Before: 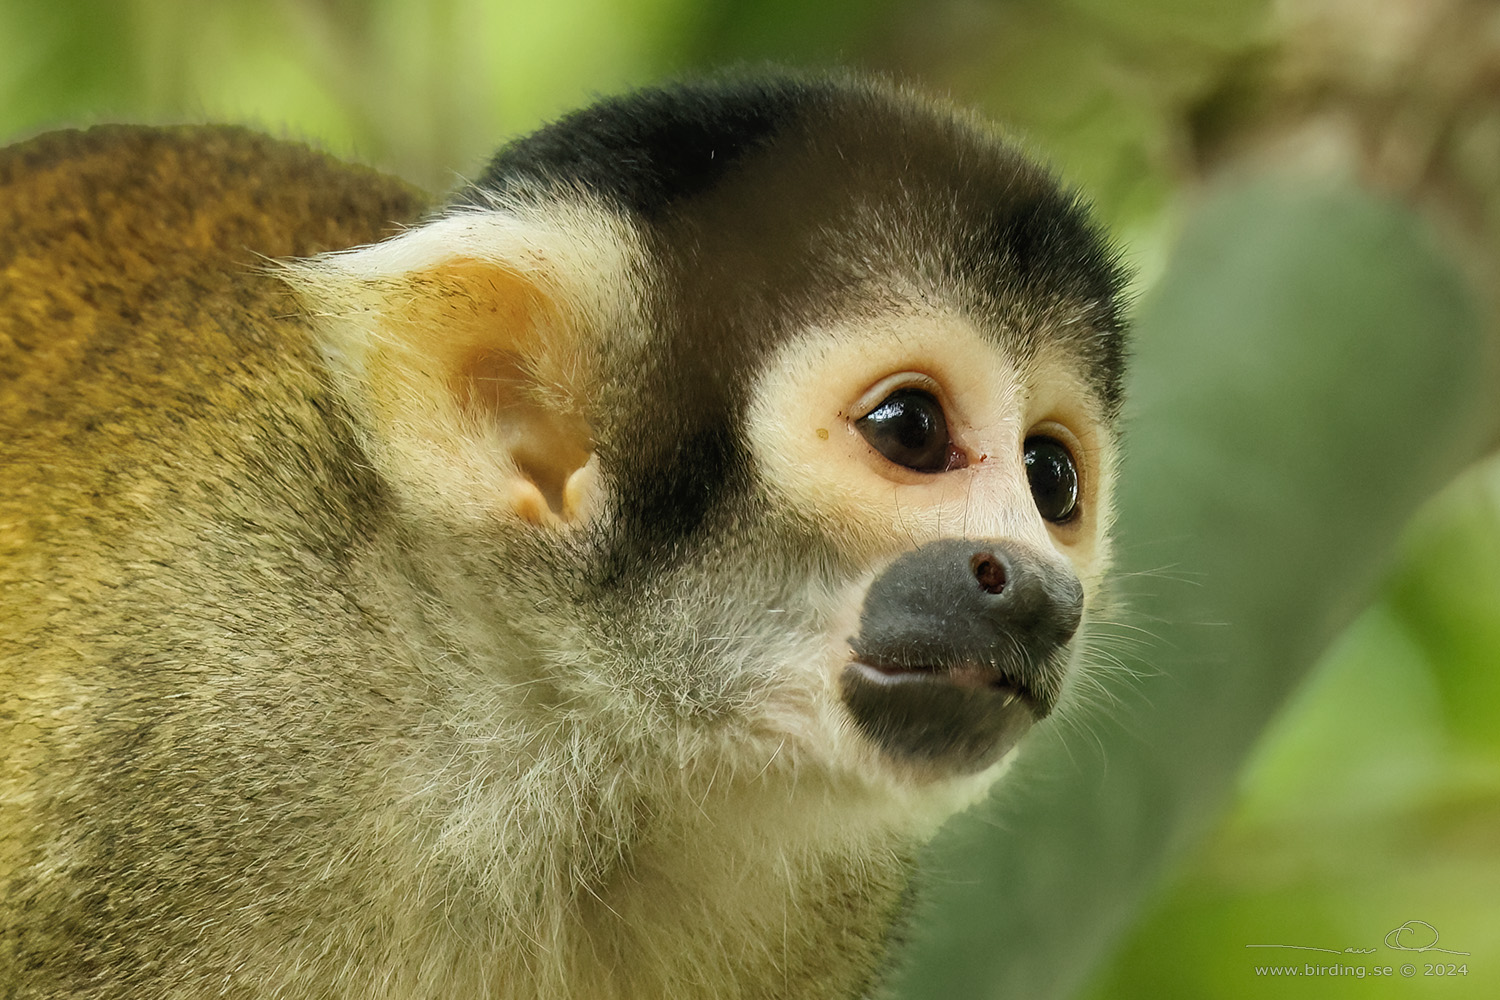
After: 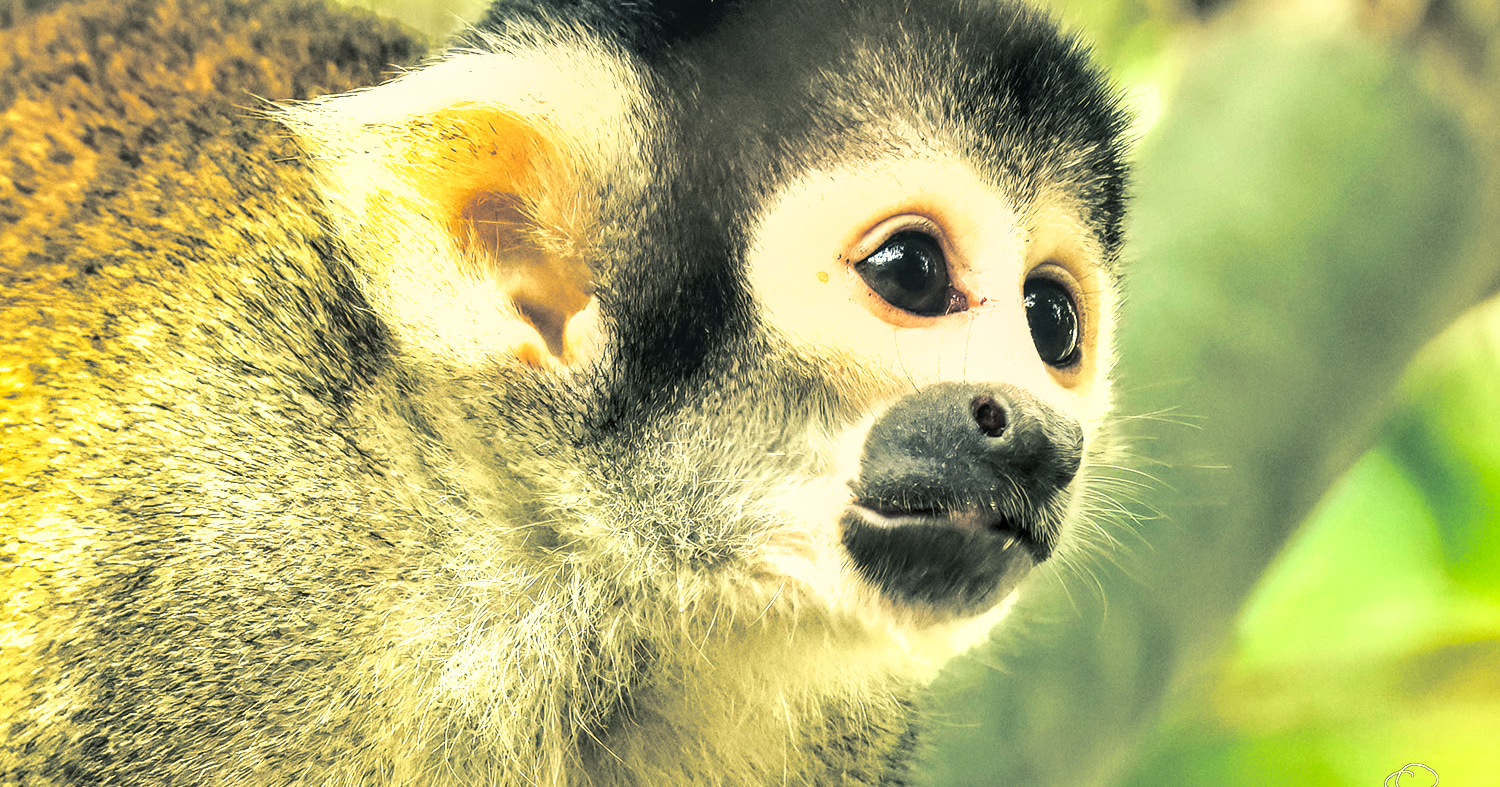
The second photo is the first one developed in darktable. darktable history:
shadows and highlights: low approximation 0.01, soften with gaussian
split-toning: shadows › hue 205.2°, shadows › saturation 0.29, highlights › hue 50.4°, highlights › saturation 0.38, balance -49.9
white balance: red 1.029, blue 0.92
exposure: black level correction 0, exposure 1.1 EV, compensate highlight preservation false
crop and rotate: top 15.774%, bottom 5.506%
local contrast: on, module defaults
tone curve: curves: ch0 [(0, 0.023) (0.087, 0.065) (0.184, 0.168) (0.45, 0.54) (0.57, 0.683) (0.722, 0.825) (0.877, 0.948) (1, 1)]; ch1 [(0, 0) (0.388, 0.369) (0.44, 0.45) (0.495, 0.491) (0.534, 0.528) (0.657, 0.655) (1, 1)]; ch2 [(0, 0) (0.353, 0.317) (0.408, 0.427) (0.5, 0.497) (0.534, 0.544) (0.576, 0.605) (0.625, 0.631) (1, 1)], color space Lab, independent channels, preserve colors none
